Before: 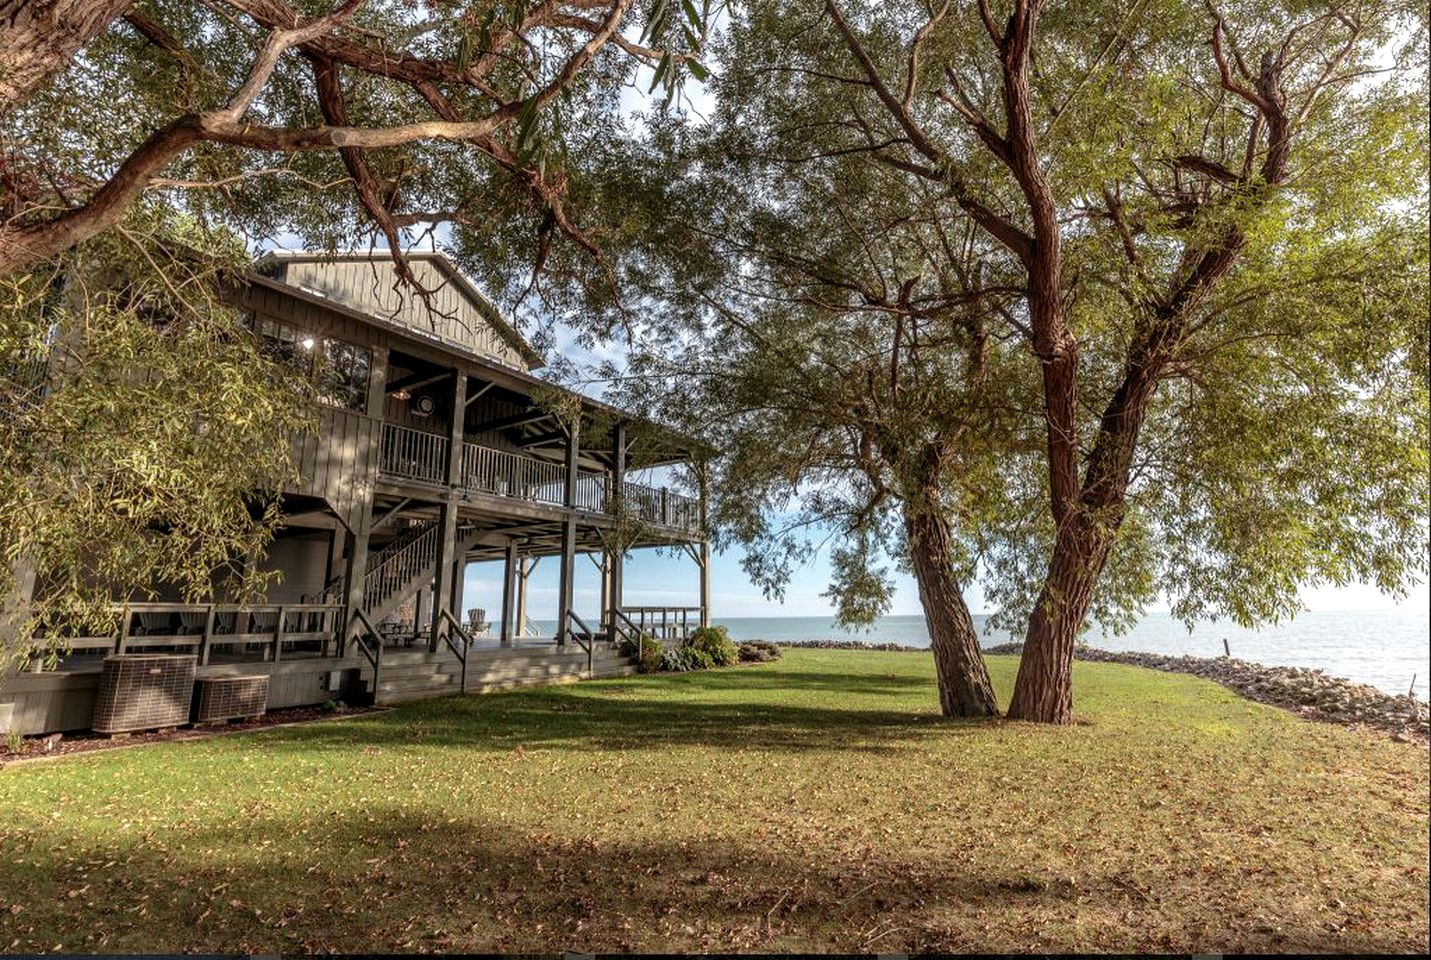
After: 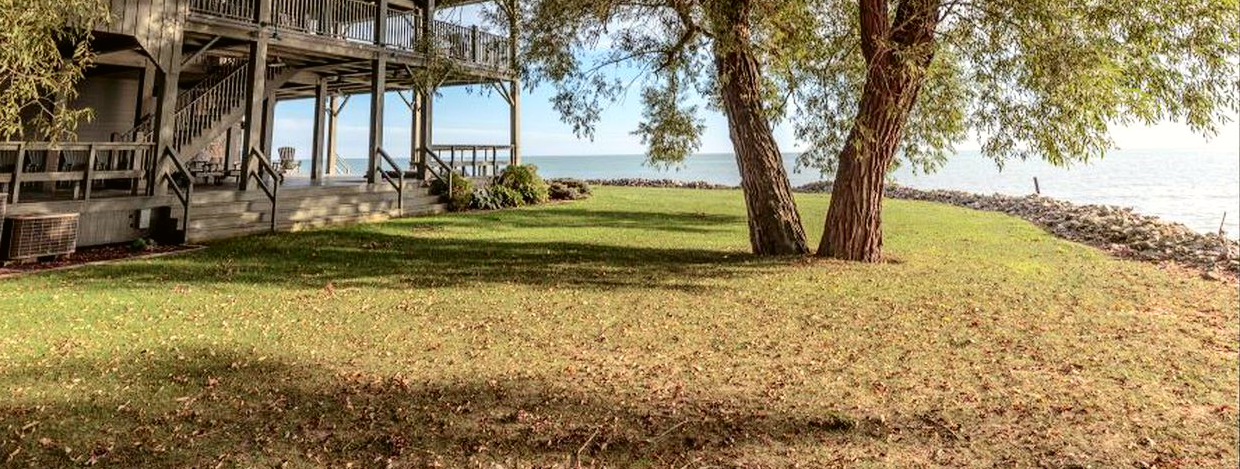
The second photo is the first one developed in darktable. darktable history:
crop and rotate: left 13.306%, top 48.129%, bottom 2.928%
tone curve: curves: ch0 [(0, 0.01) (0.052, 0.045) (0.136, 0.133) (0.29, 0.332) (0.453, 0.531) (0.676, 0.751) (0.89, 0.919) (1, 1)]; ch1 [(0, 0) (0.094, 0.081) (0.285, 0.299) (0.385, 0.403) (0.446, 0.443) (0.495, 0.496) (0.544, 0.552) (0.589, 0.612) (0.722, 0.728) (1, 1)]; ch2 [(0, 0) (0.257, 0.217) (0.43, 0.421) (0.498, 0.507) (0.531, 0.544) (0.56, 0.579) (0.625, 0.642) (1, 1)], color space Lab, independent channels, preserve colors none
